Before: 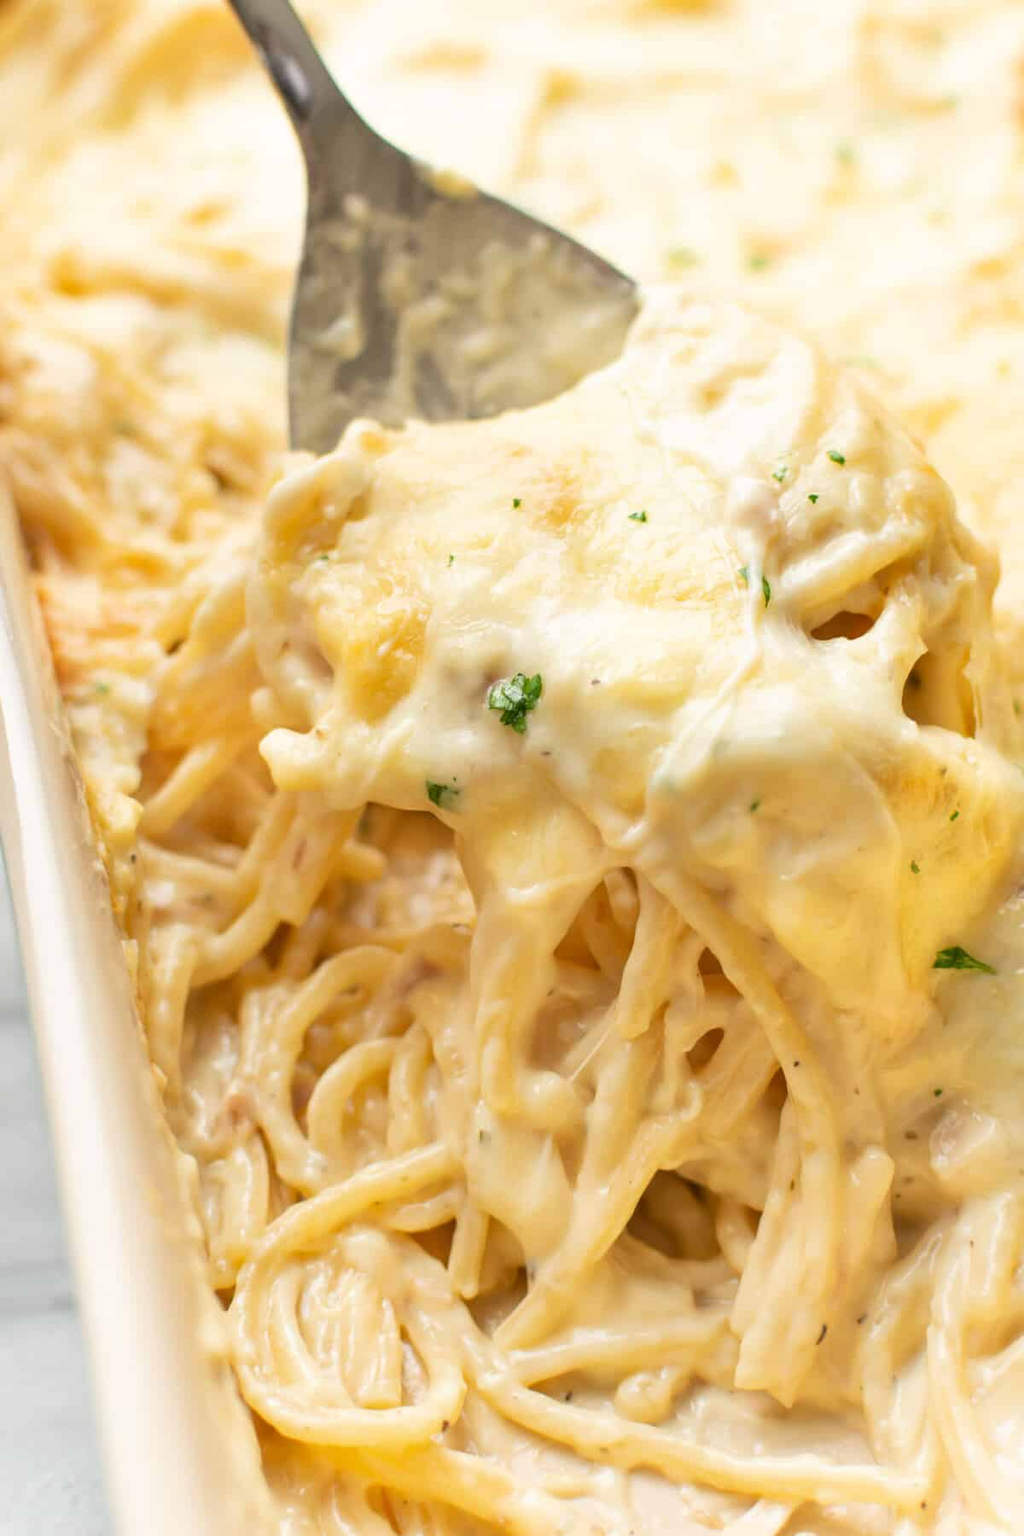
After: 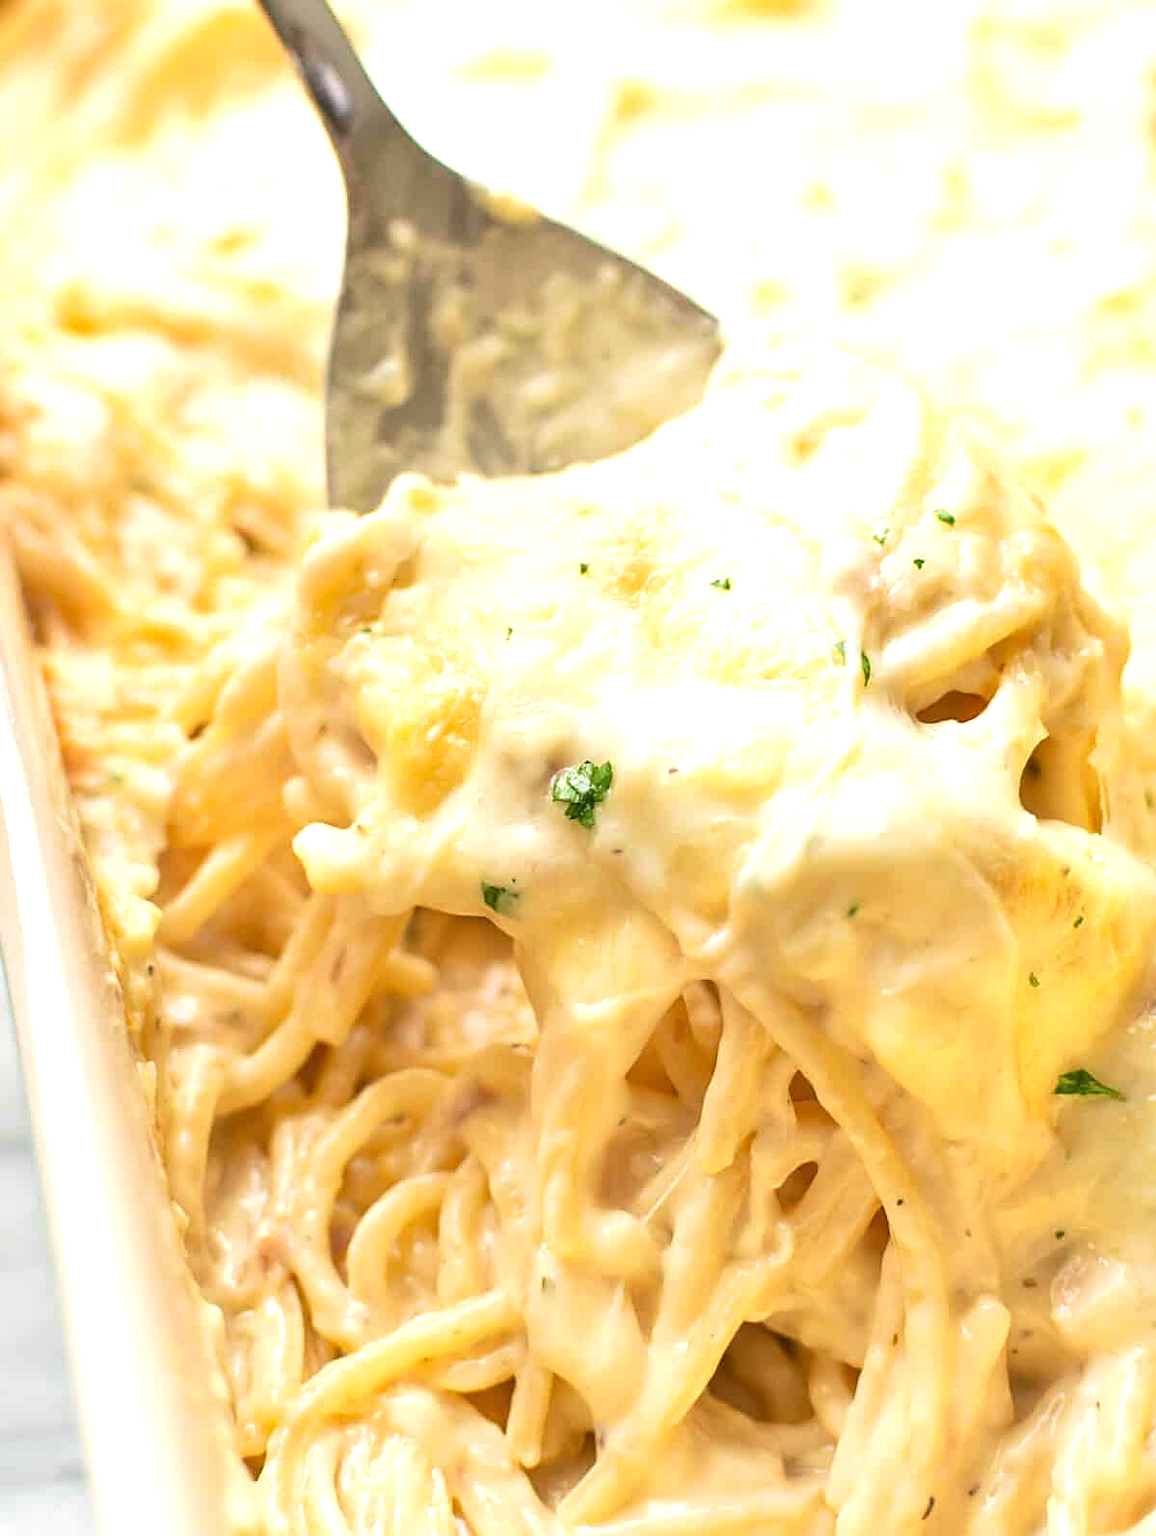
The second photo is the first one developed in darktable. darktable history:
sharpen: amount 0.49
exposure: exposure 0.43 EV, compensate highlight preservation false
crop and rotate: top 0%, bottom 11.47%
tone equalizer: on, module defaults
velvia: on, module defaults
